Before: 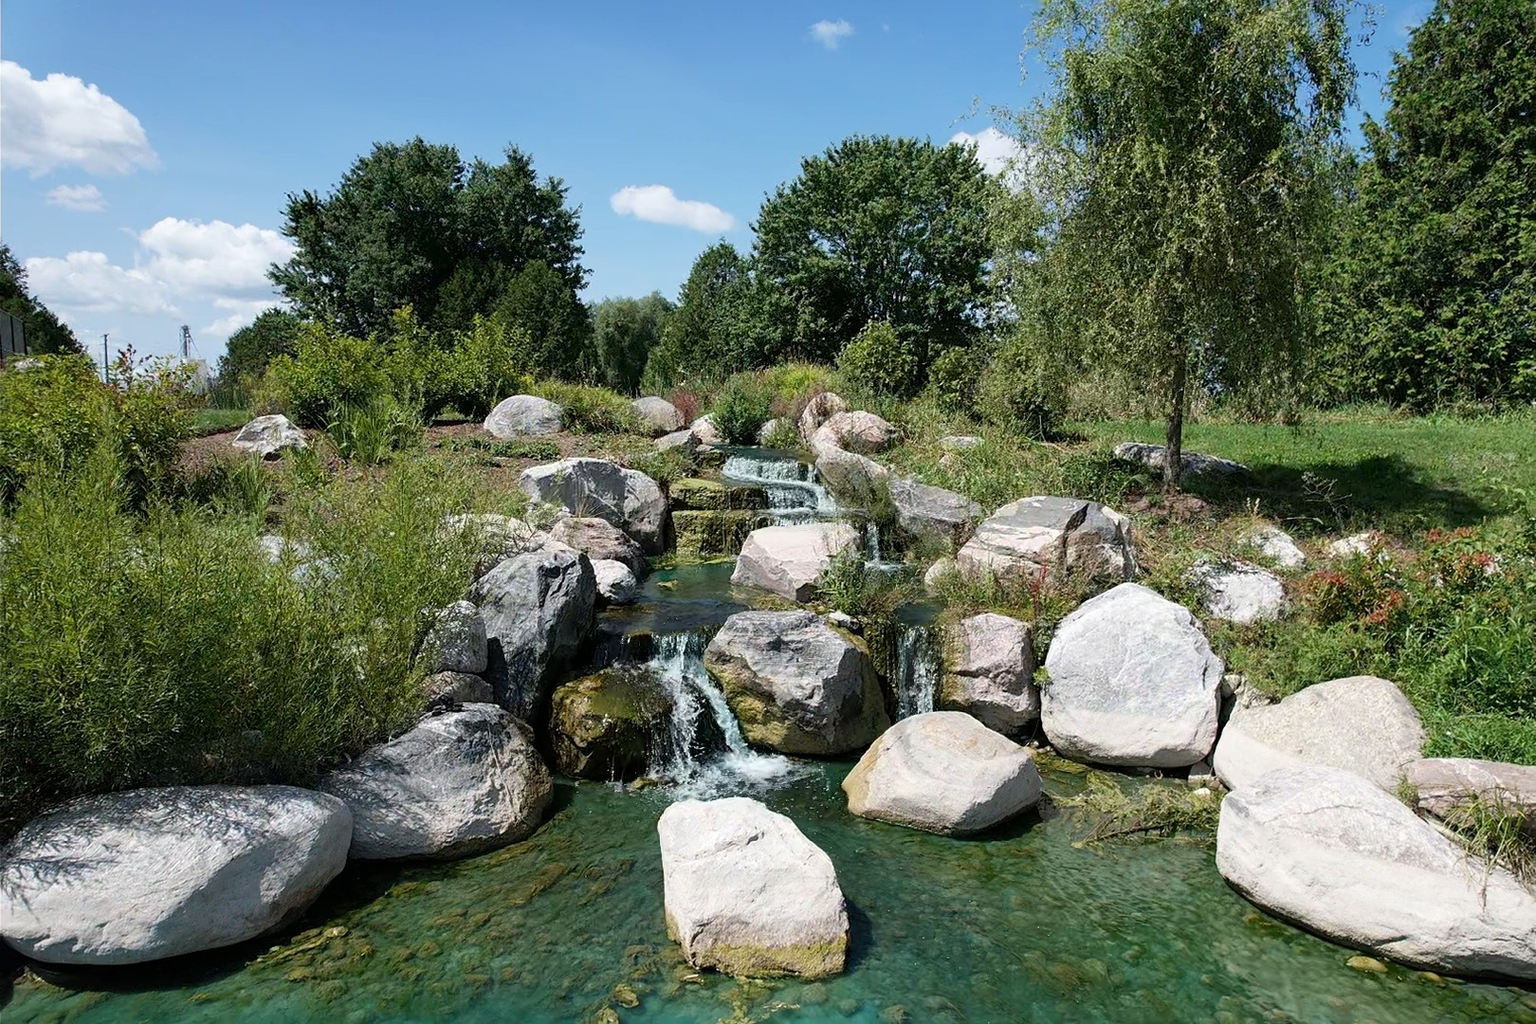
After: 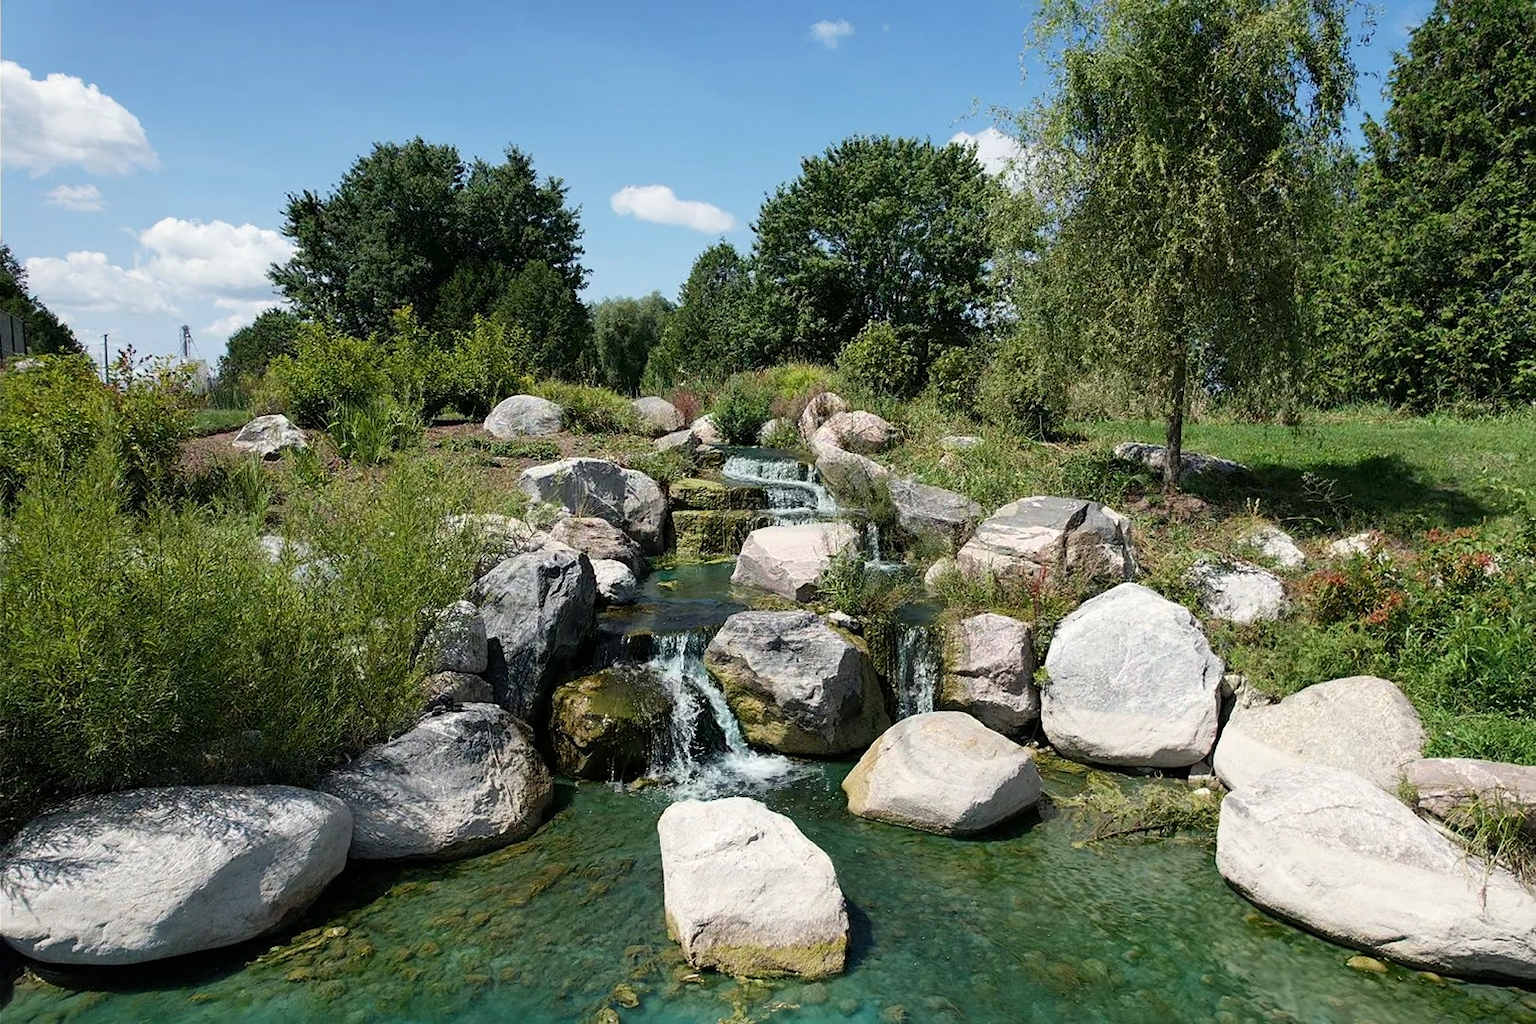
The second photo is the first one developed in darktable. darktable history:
color correction: highlights b* 2.9
